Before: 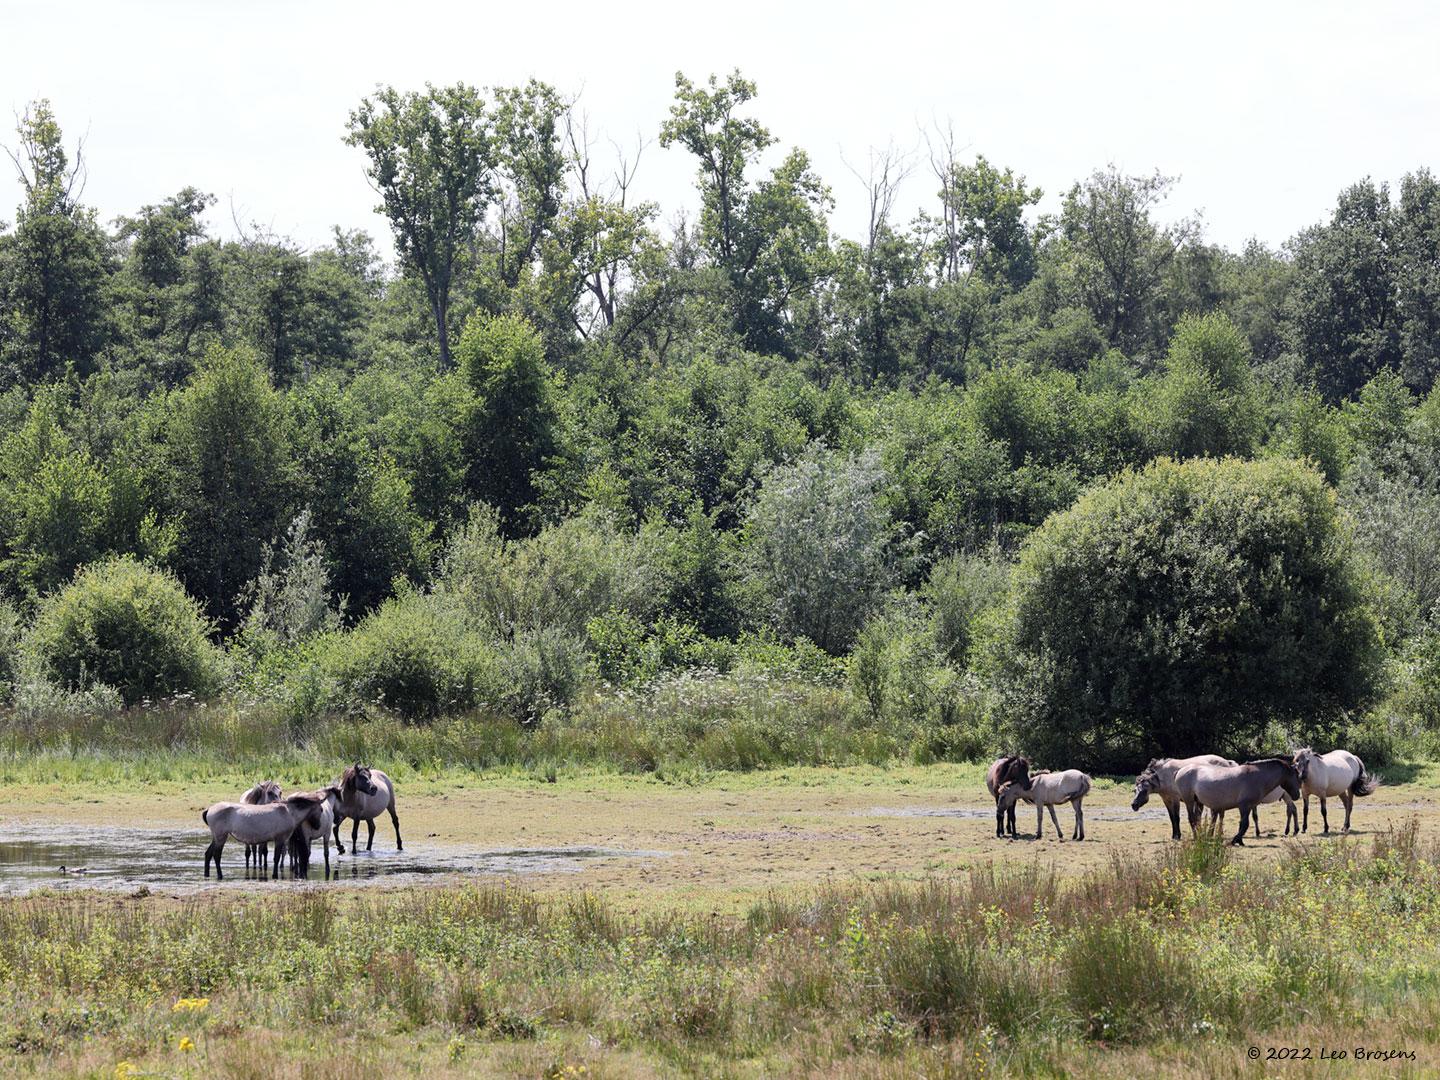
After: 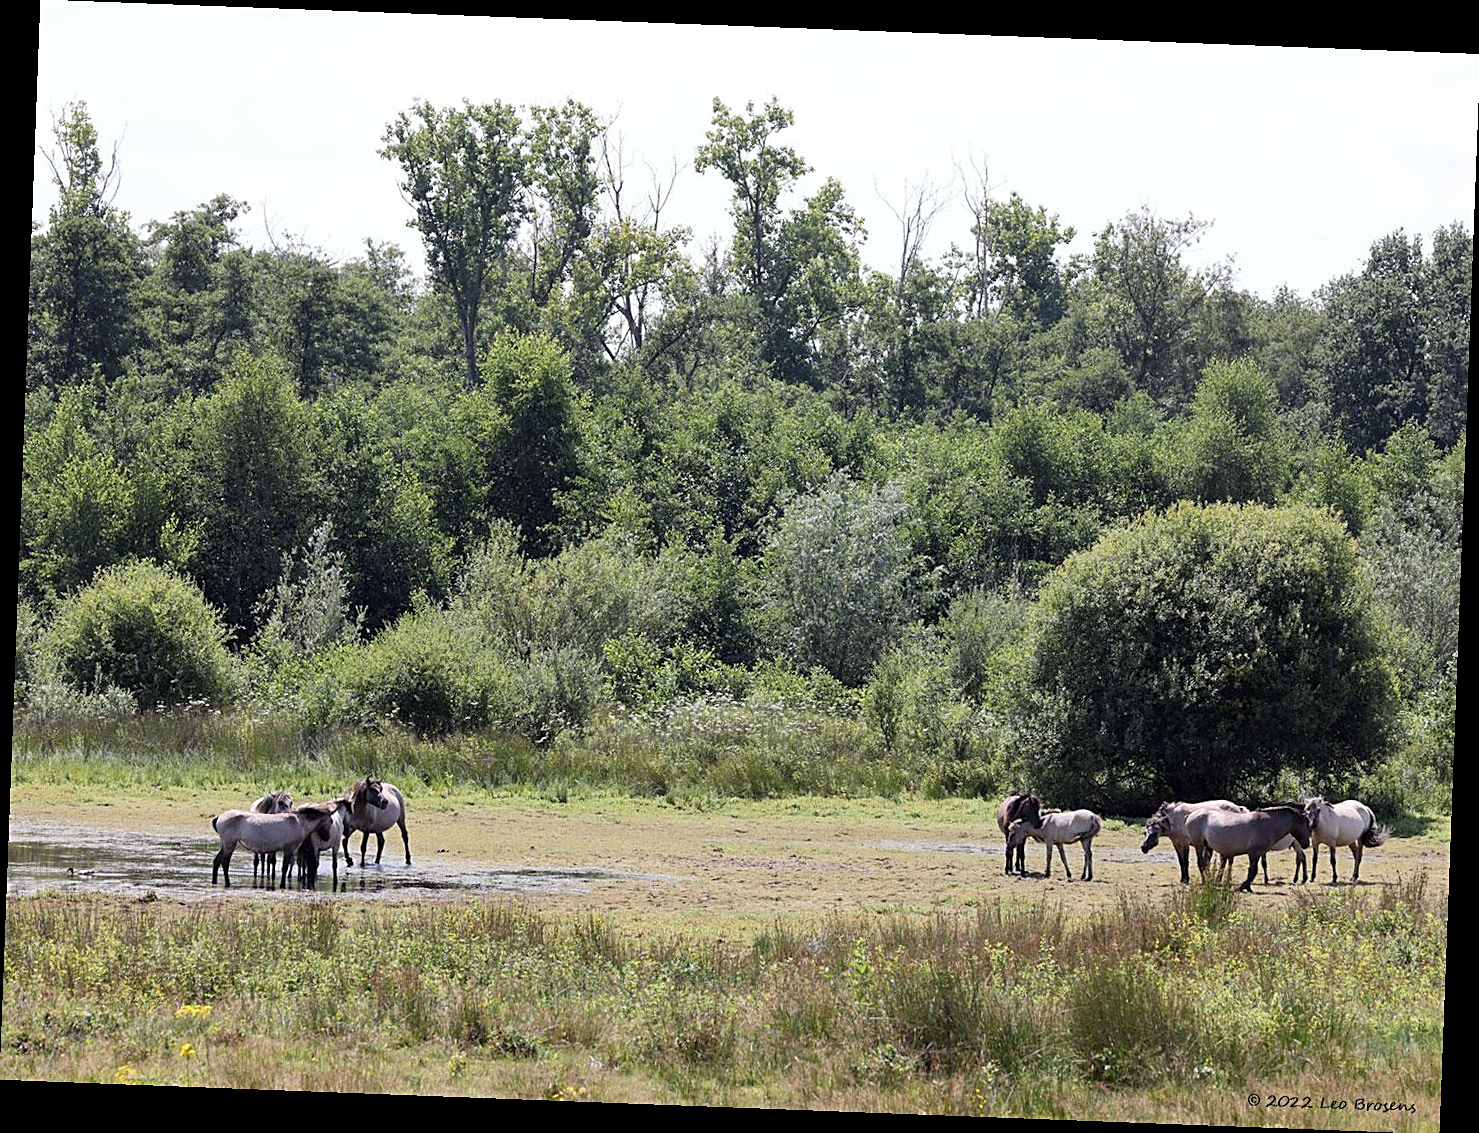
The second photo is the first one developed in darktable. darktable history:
sharpen: on, module defaults
rotate and perspective: rotation 2.17°, automatic cropping off
